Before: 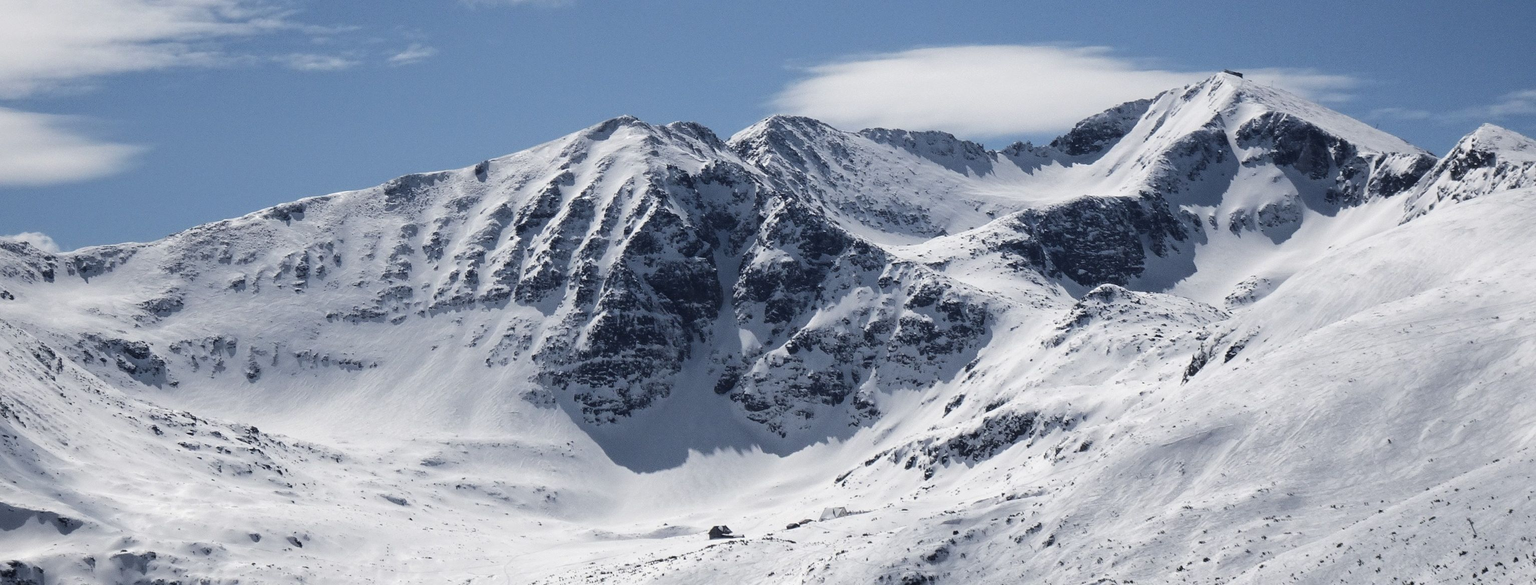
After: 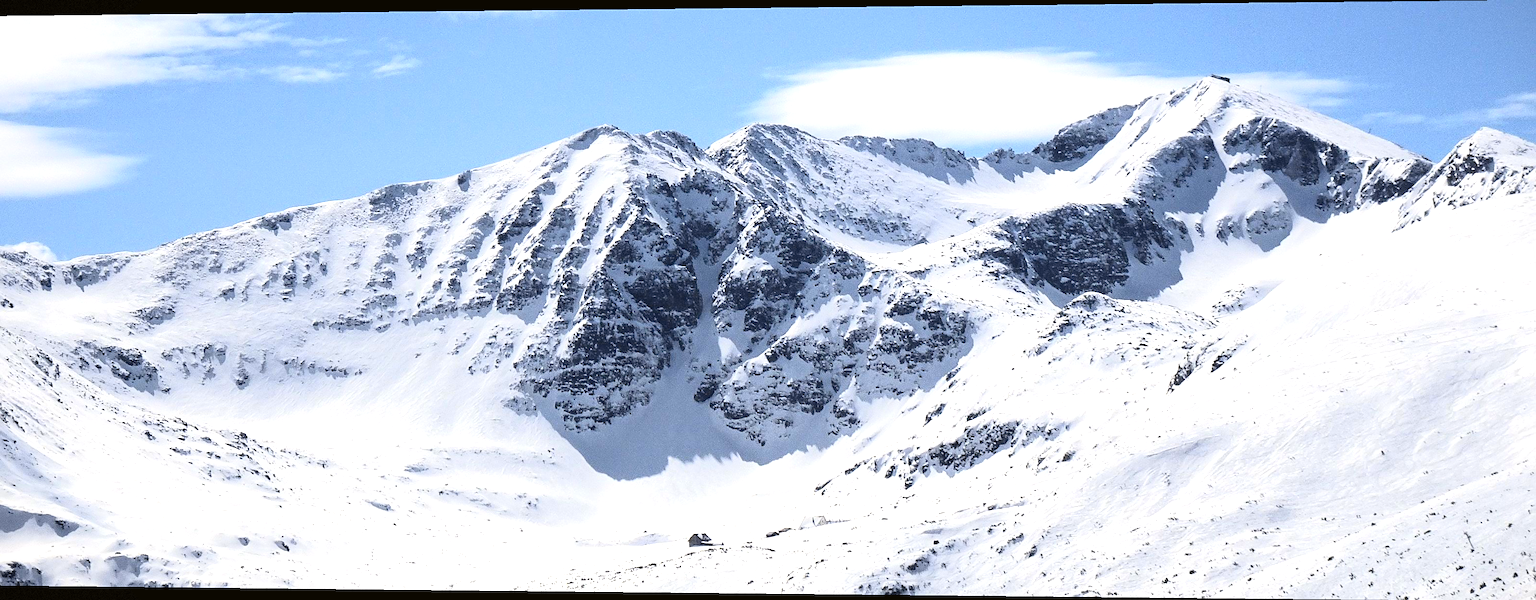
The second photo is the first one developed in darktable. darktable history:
sharpen: on, module defaults
tone curve: curves: ch0 [(0, 0.021) (0.049, 0.044) (0.152, 0.14) (0.328, 0.377) (0.473, 0.543) (0.641, 0.705) (0.85, 0.894) (1, 0.969)]; ch1 [(0, 0) (0.302, 0.331) (0.427, 0.433) (0.472, 0.47) (0.502, 0.503) (0.527, 0.524) (0.564, 0.591) (0.602, 0.632) (0.677, 0.701) (0.859, 0.885) (1, 1)]; ch2 [(0, 0) (0.33, 0.301) (0.447, 0.44) (0.487, 0.496) (0.502, 0.516) (0.535, 0.563) (0.565, 0.6) (0.618, 0.629) (1, 1)], color space Lab, independent channels, preserve colors none
rotate and perspective: lens shift (horizontal) -0.055, automatic cropping off
exposure: black level correction 0, exposure 1 EV, compensate exposure bias true, compensate highlight preservation false
vignetting: fall-off start 100%, brightness -0.406, saturation -0.3, width/height ratio 1.324, dithering 8-bit output, unbound false
